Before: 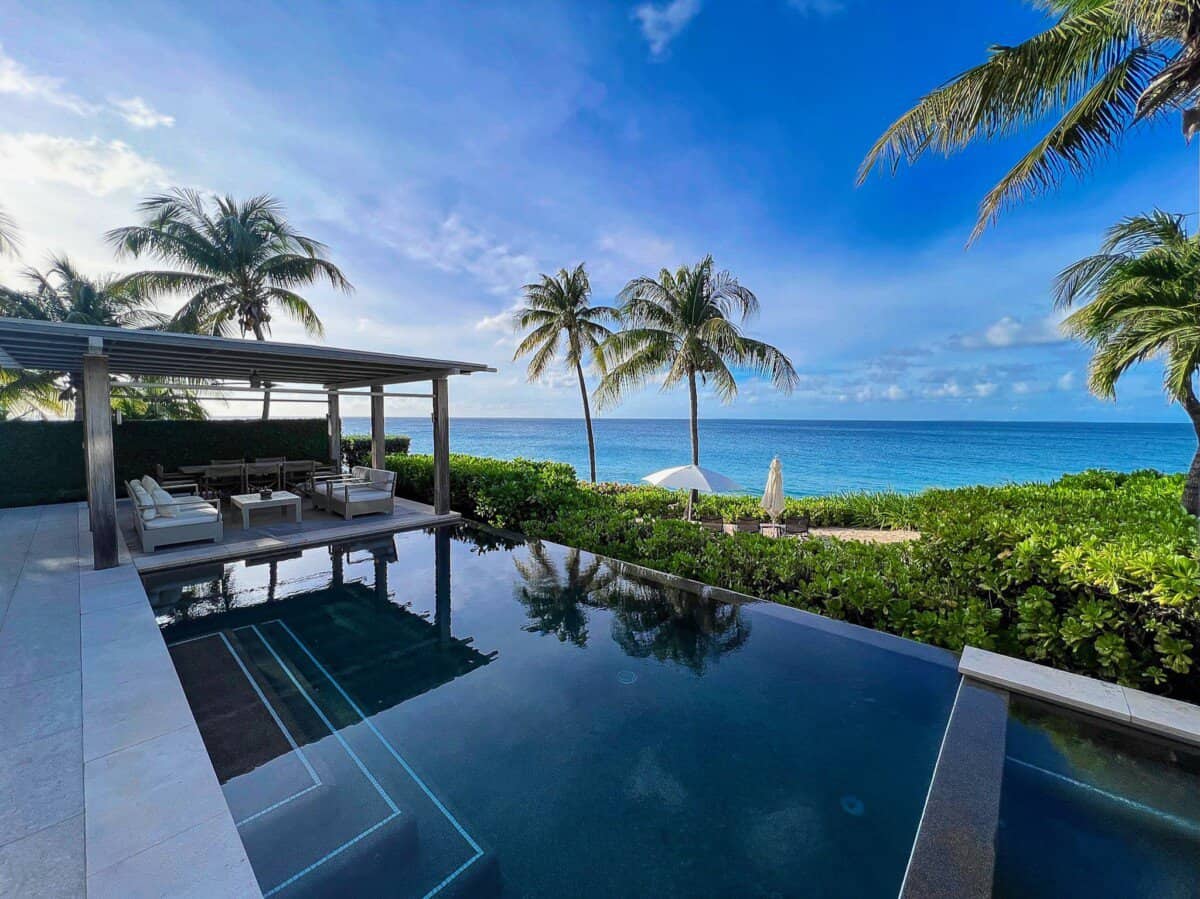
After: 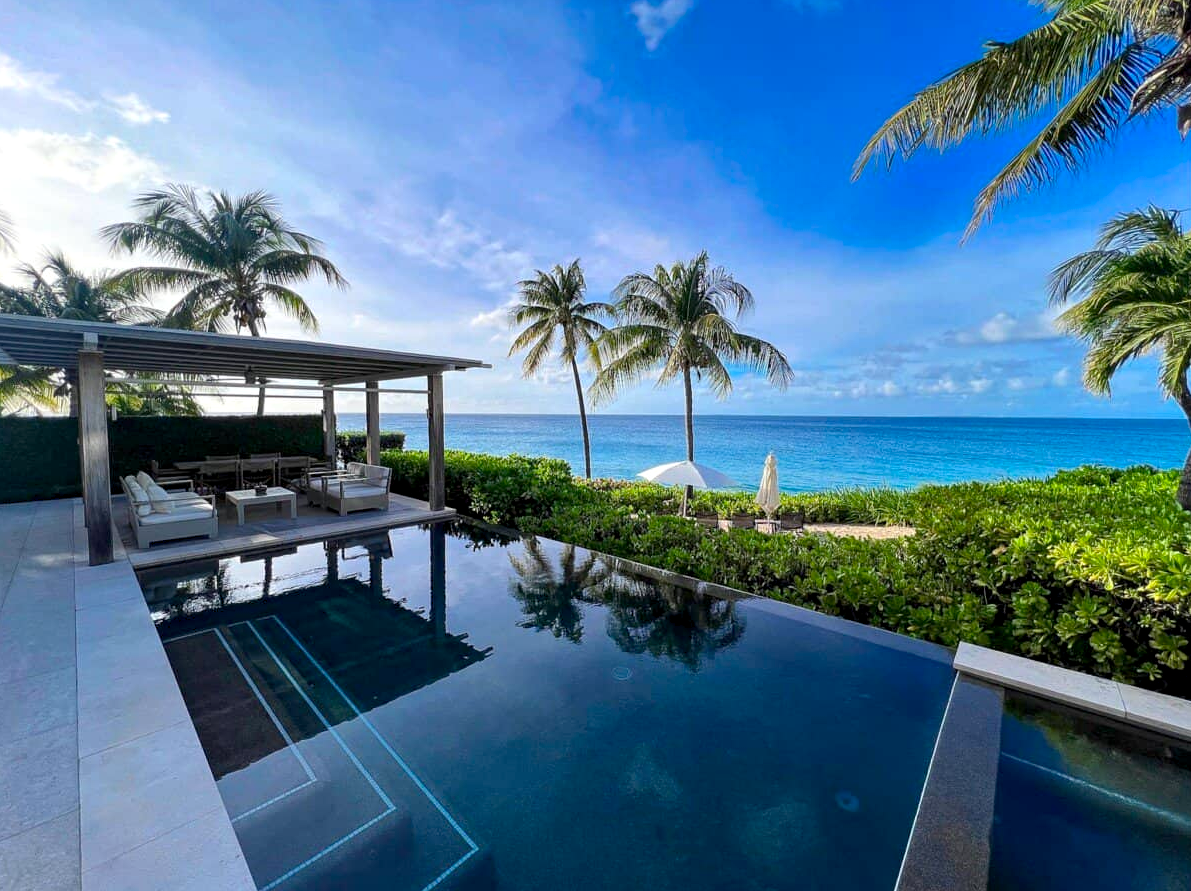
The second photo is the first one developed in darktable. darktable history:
crop: left 0.434%, top 0.485%, right 0.244%, bottom 0.386%
levels: levels [0, 0.474, 0.947]
